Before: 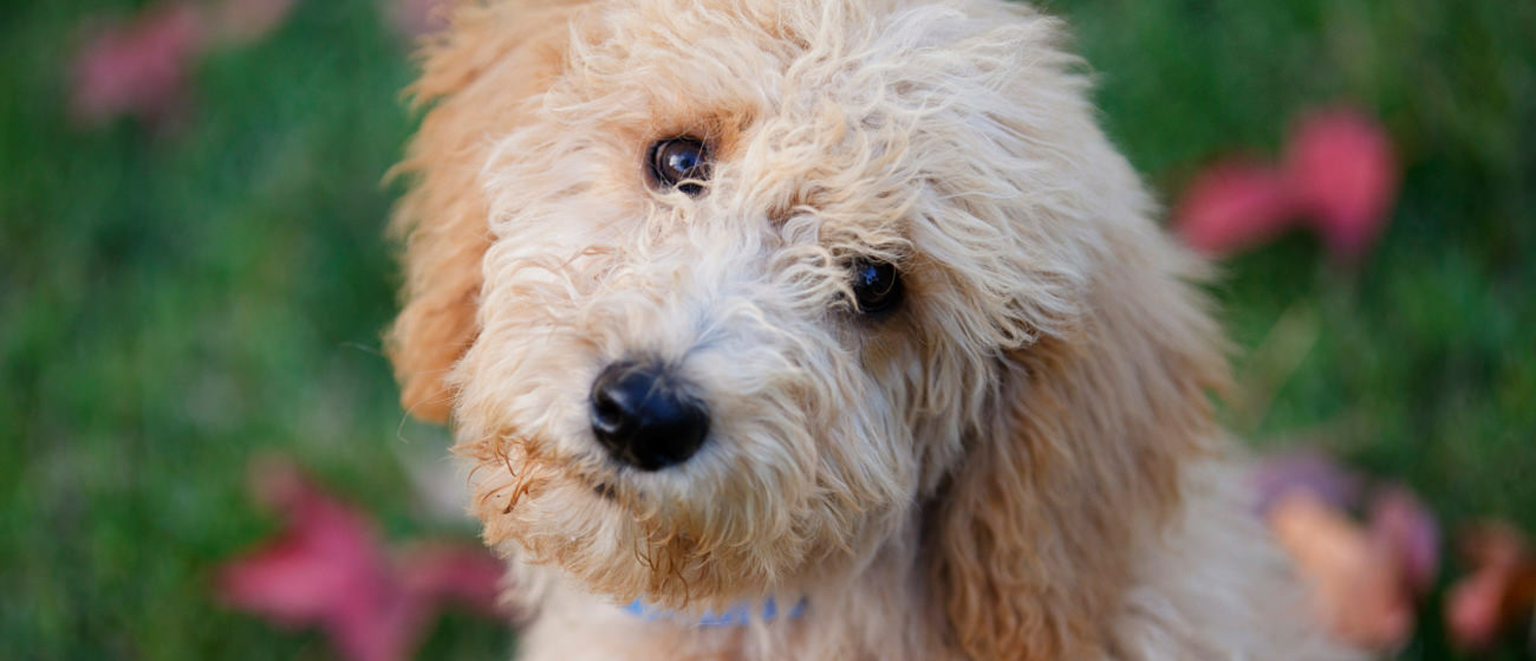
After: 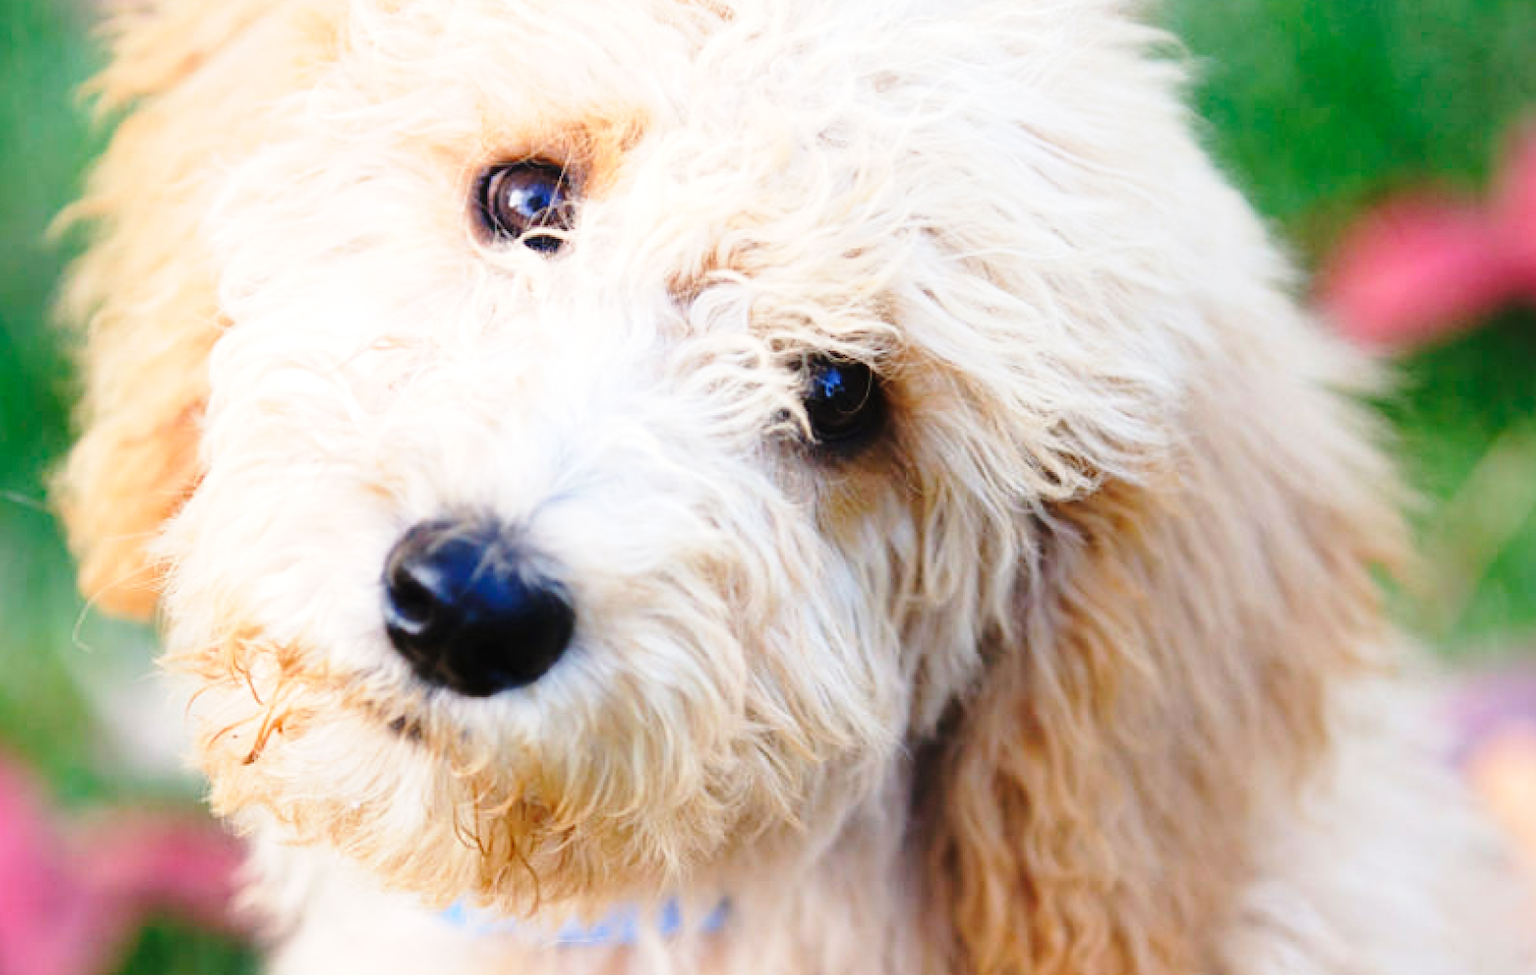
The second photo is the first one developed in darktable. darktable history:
contrast equalizer: octaves 7, y [[0.6 ×6], [0.55 ×6], [0 ×6], [0 ×6], [0 ×6]], mix -0.3
crop and rotate: left 22.918%, top 5.629%, right 14.711%, bottom 2.247%
base curve: curves: ch0 [(0, 0) (0.028, 0.03) (0.121, 0.232) (0.46, 0.748) (0.859, 0.968) (1, 1)], preserve colors none
exposure: black level correction 0, exposure 0.5 EV, compensate exposure bias true, compensate highlight preservation false
